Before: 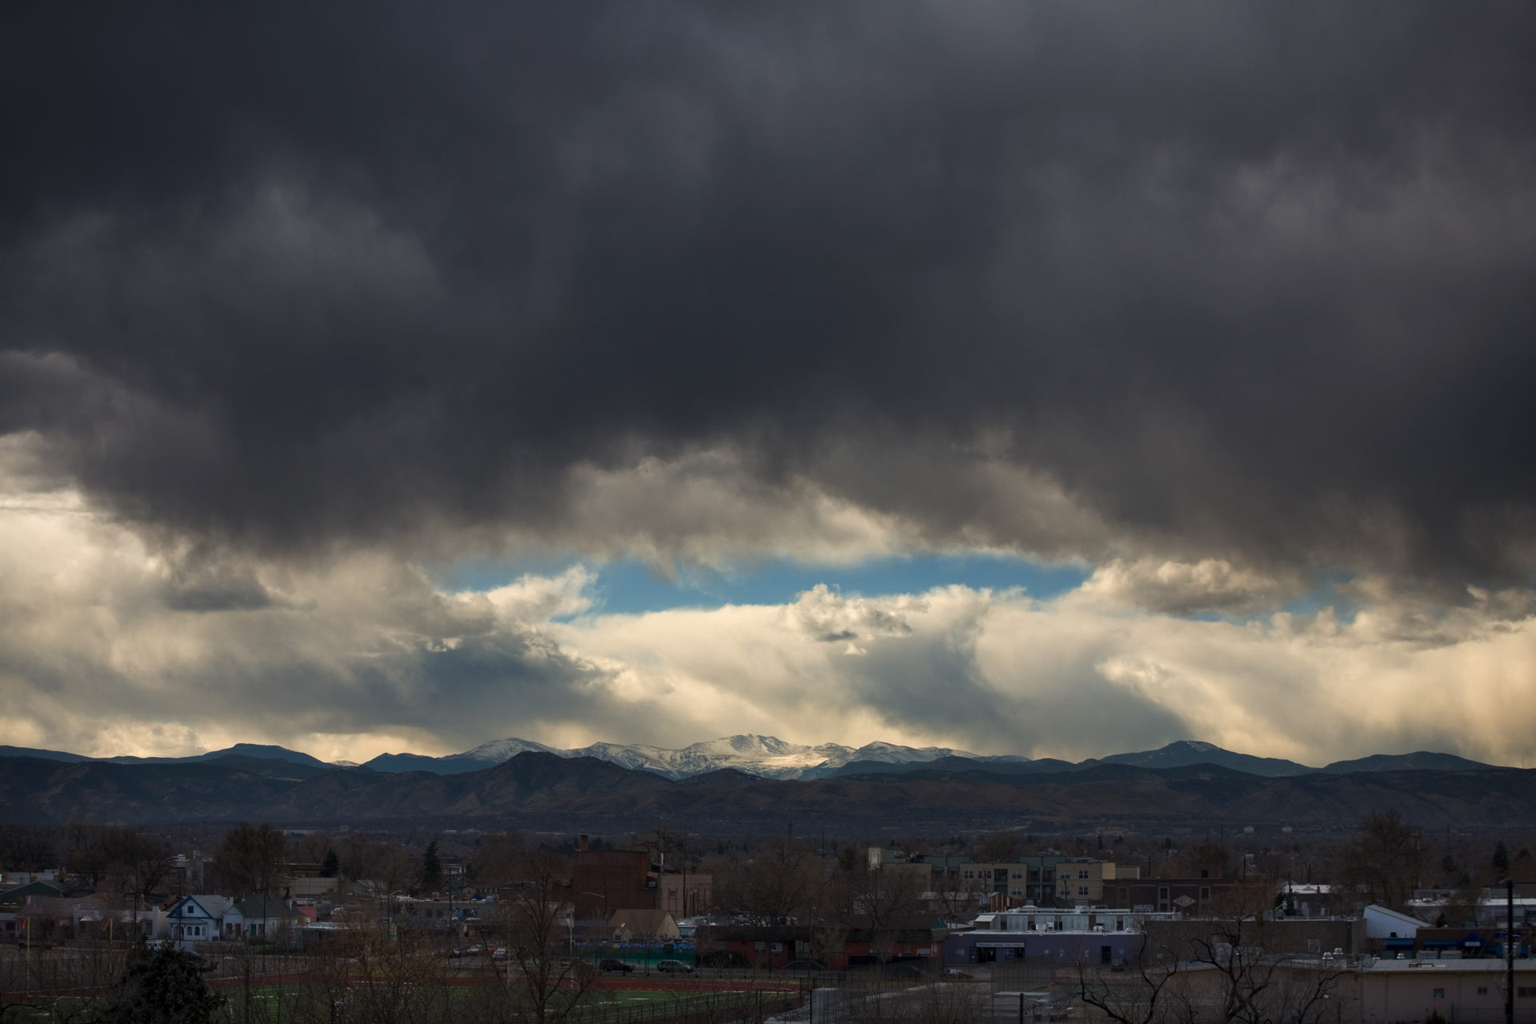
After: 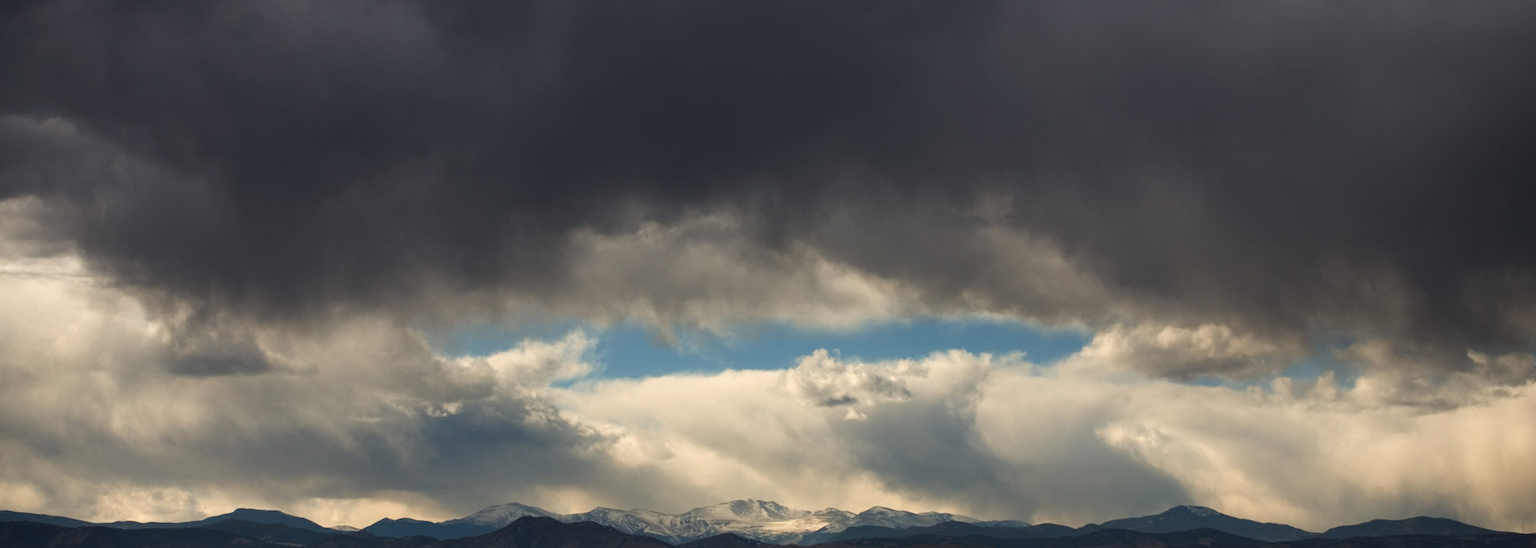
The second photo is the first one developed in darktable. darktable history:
crop and rotate: top 23.043%, bottom 23.437%
color balance: input saturation 99%
